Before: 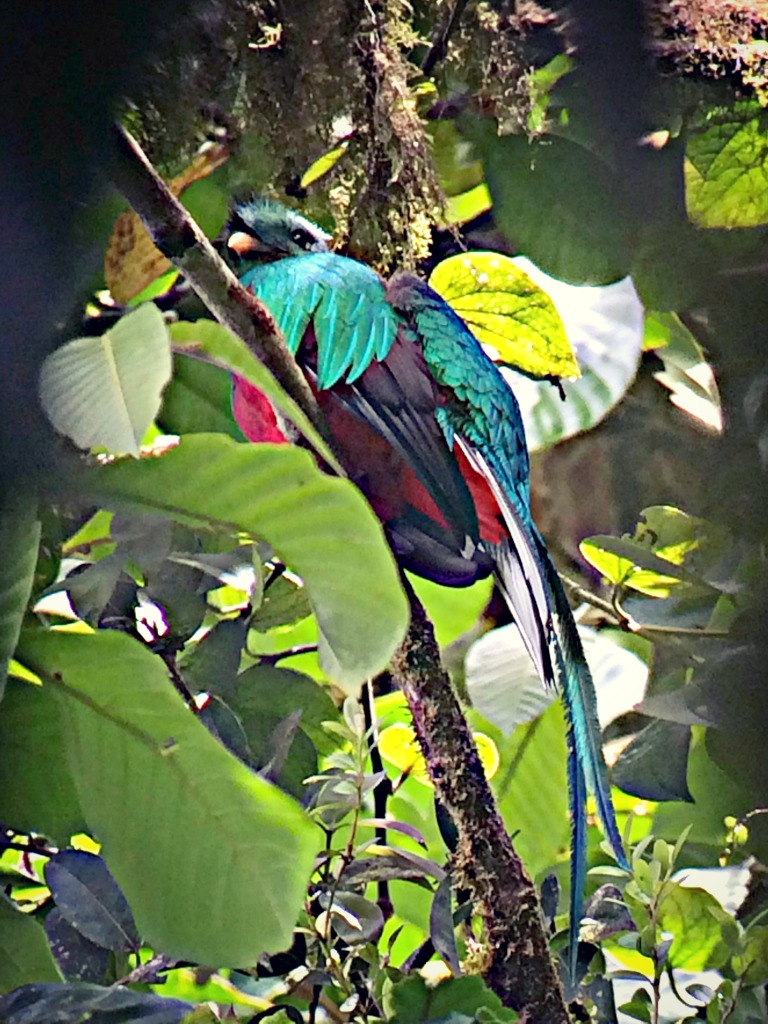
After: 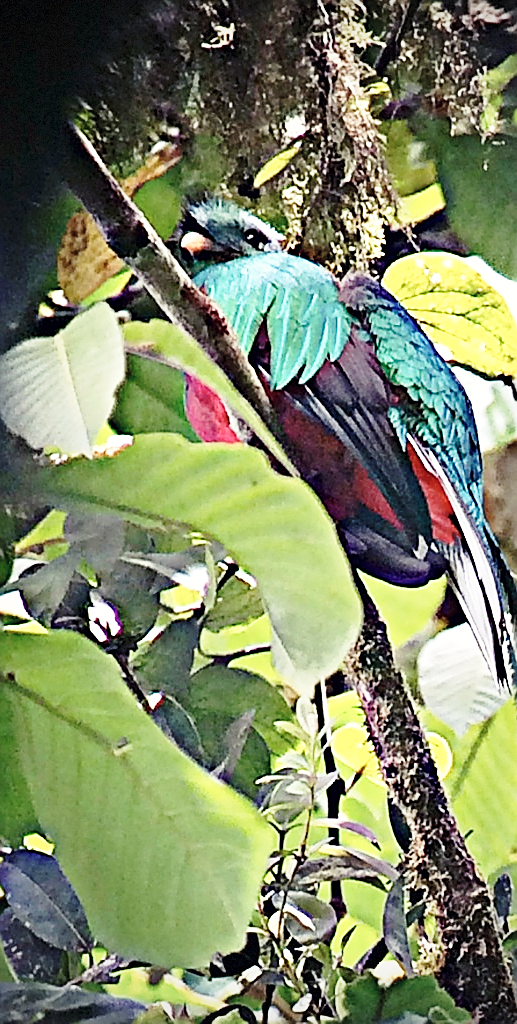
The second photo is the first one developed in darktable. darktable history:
sharpen: radius 1.421, amount 1.253, threshold 0.686
color correction: highlights b* 0.063, saturation 0.774
crop and rotate: left 6.183%, right 26.45%
vignetting: brightness -0.51, saturation -0.513, dithering 8-bit output
base curve: curves: ch0 [(0, 0) (0.028, 0.03) (0.121, 0.232) (0.46, 0.748) (0.859, 0.968) (1, 1)], preserve colors none
